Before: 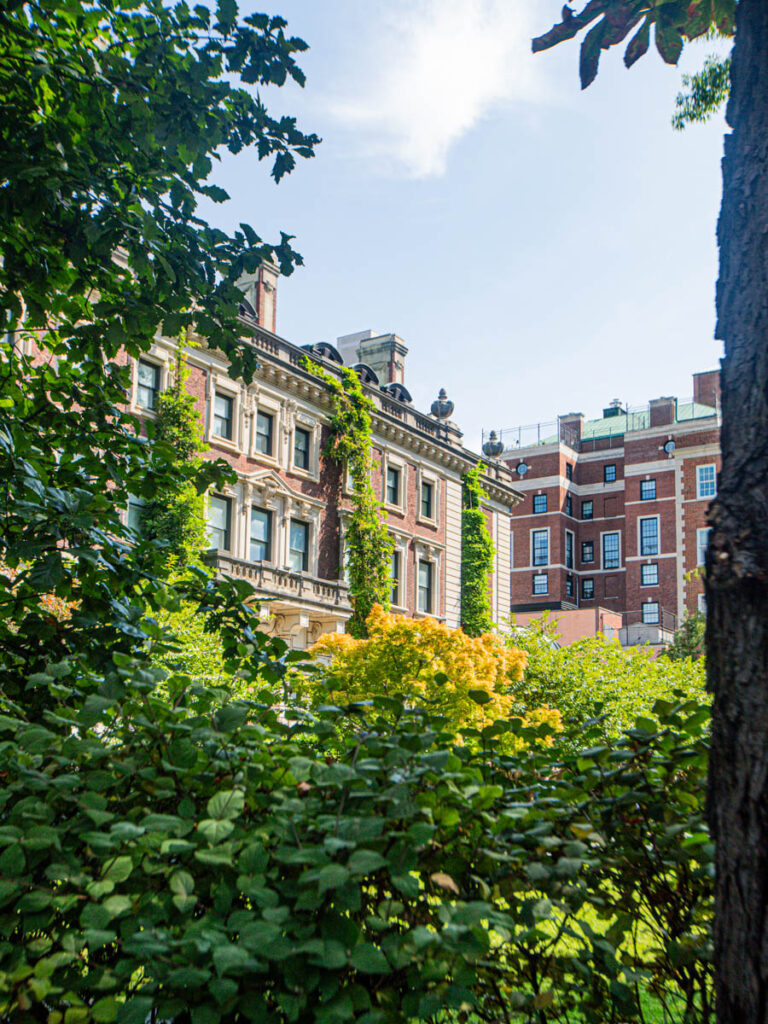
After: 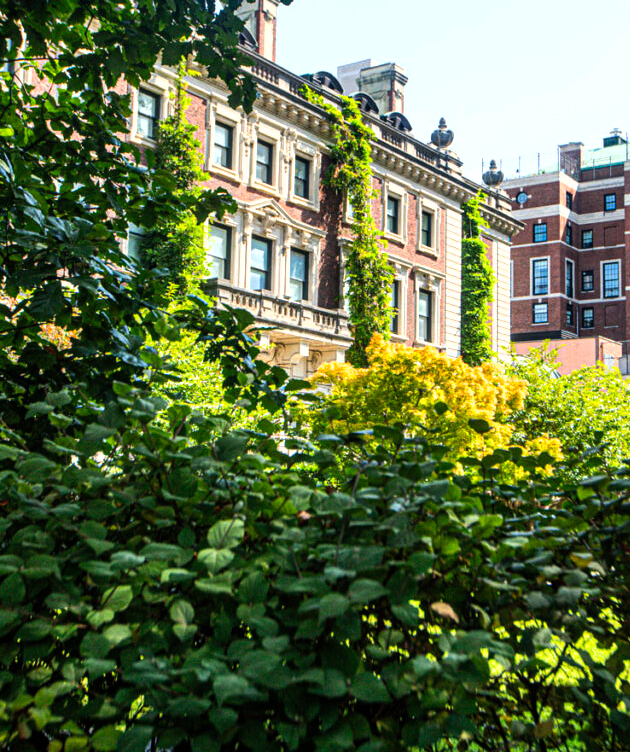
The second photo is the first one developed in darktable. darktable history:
color balance: contrast 10%
shadows and highlights: radius 125.46, shadows 21.19, highlights -21.19, low approximation 0.01
crop: top 26.531%, right 17.959%
tone equalizer: -8 EV -0.417 EV, -7 EV -0.389 EV, -6 EV -0.333 EV, -5 EV -0.222 EV, -3 EV 0.222 EV, -2 EV 0.333 EV, -1 EV 0.389 EV, +0 EV 0.417 EV, edges refinement/feathering 500, mask exposure compensation -1.57 EV, preserve details no
